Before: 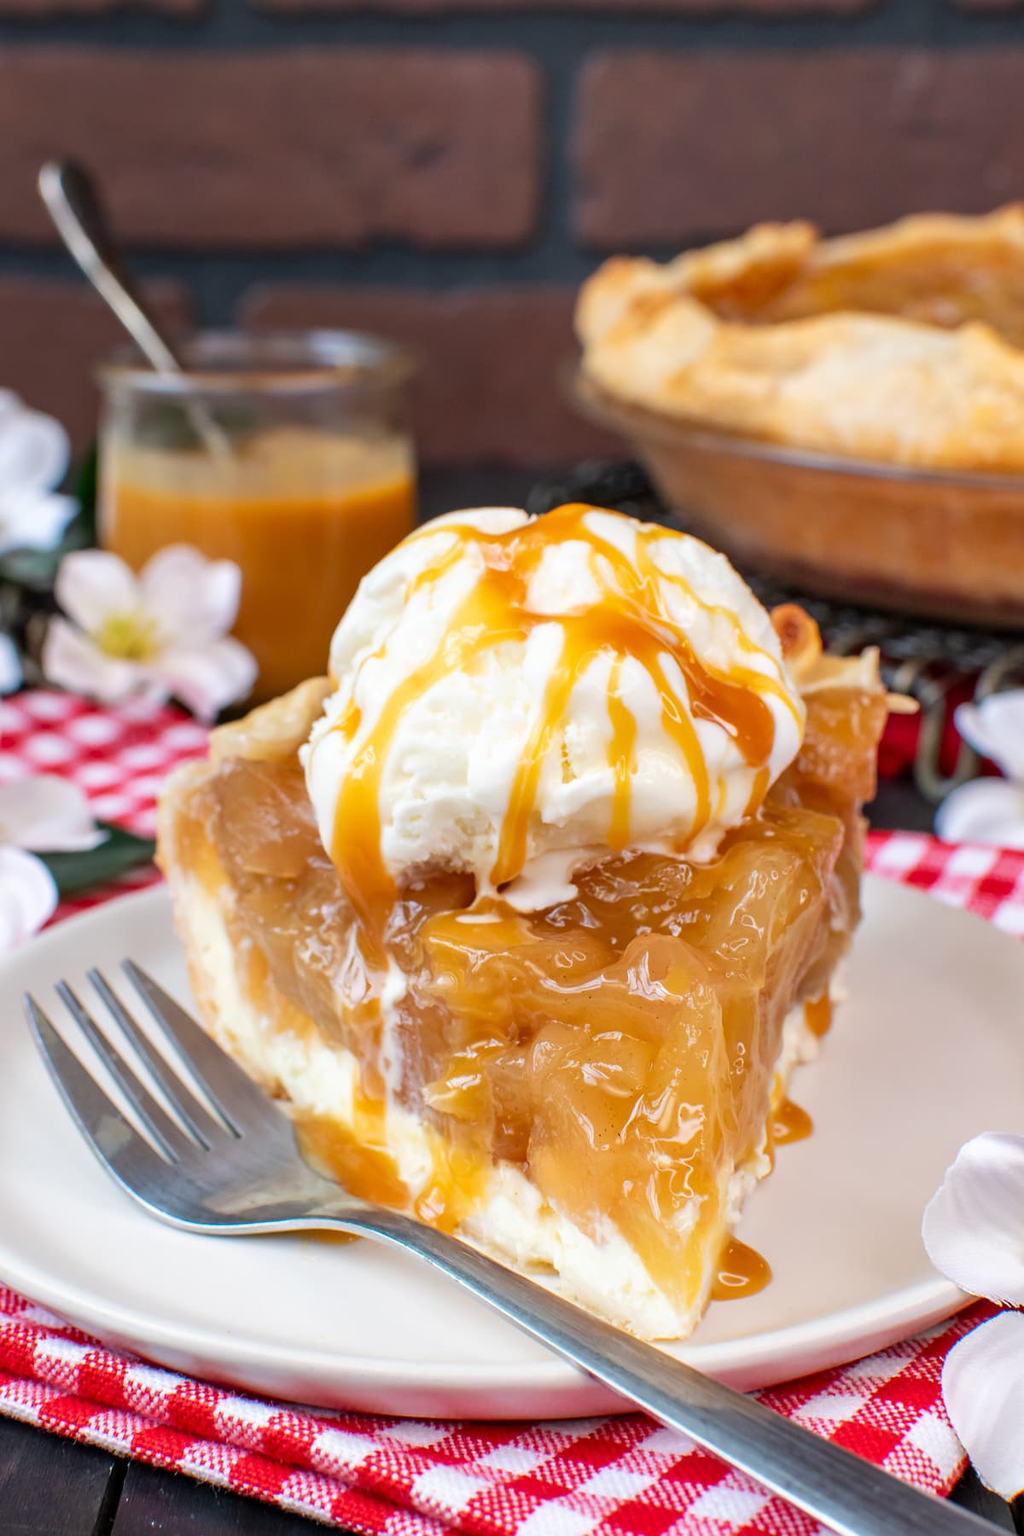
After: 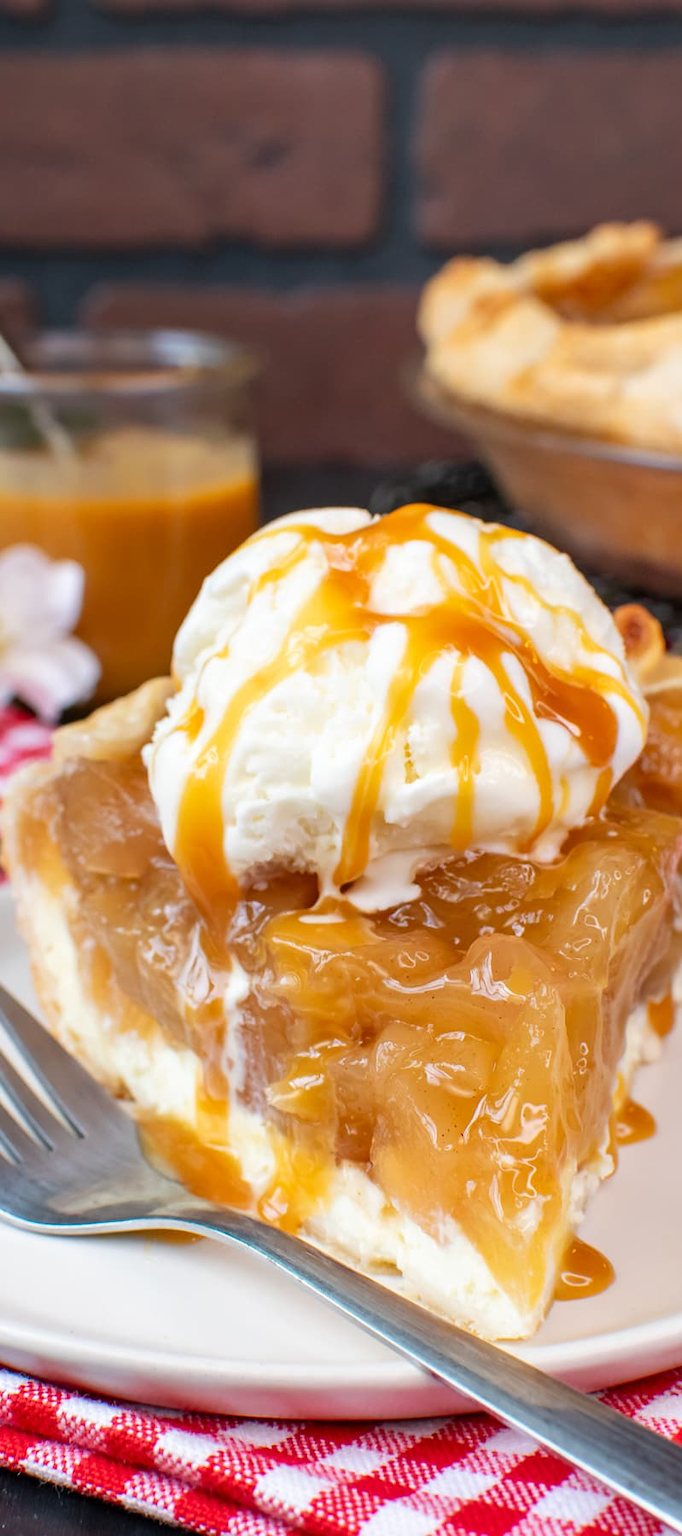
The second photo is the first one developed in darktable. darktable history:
crop: left 15.407%, right 17.884%
